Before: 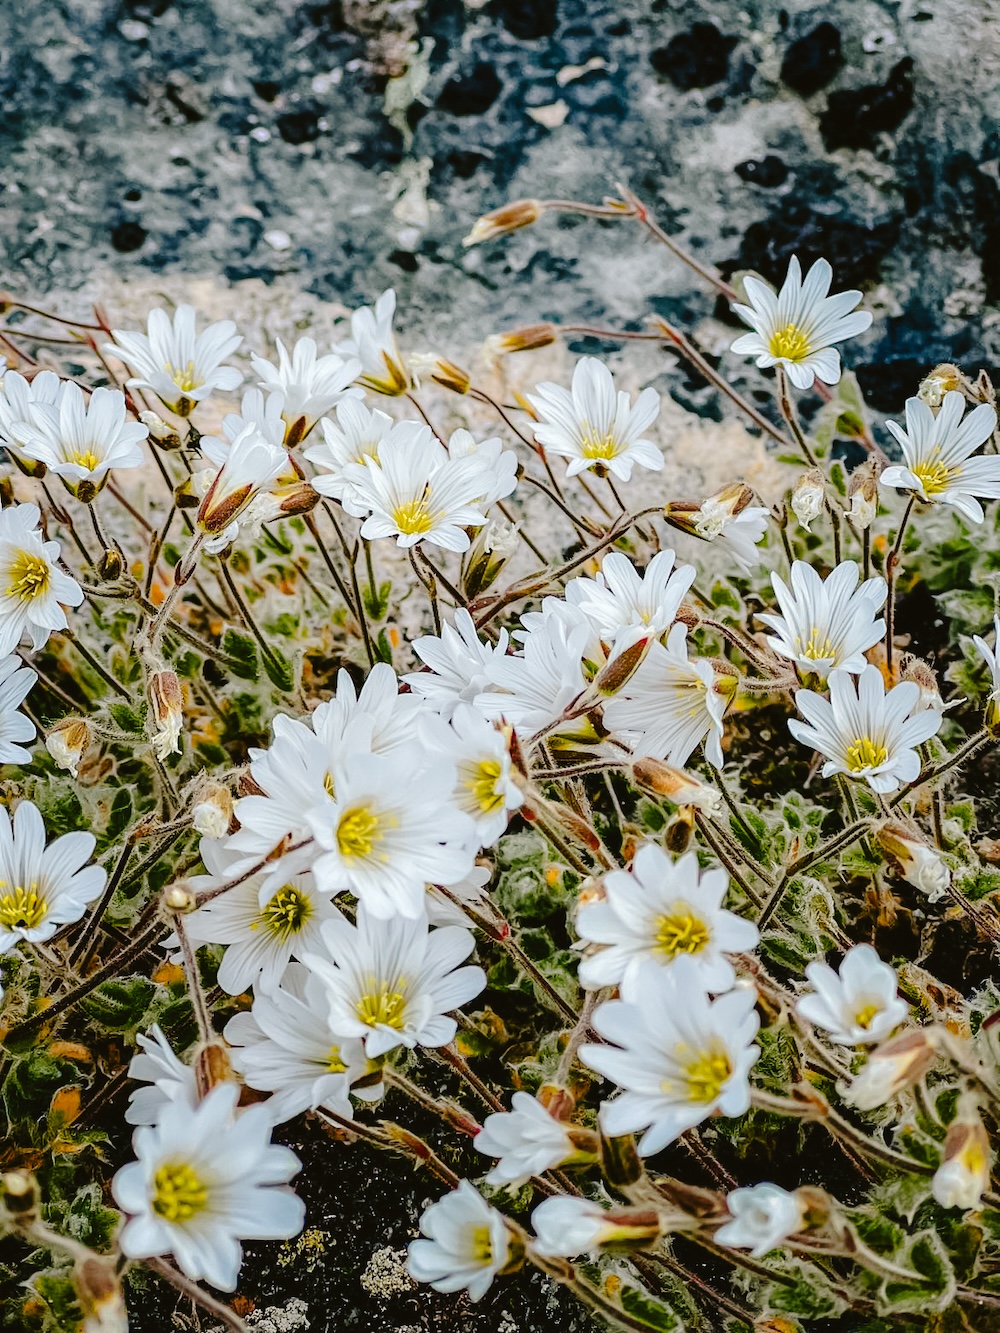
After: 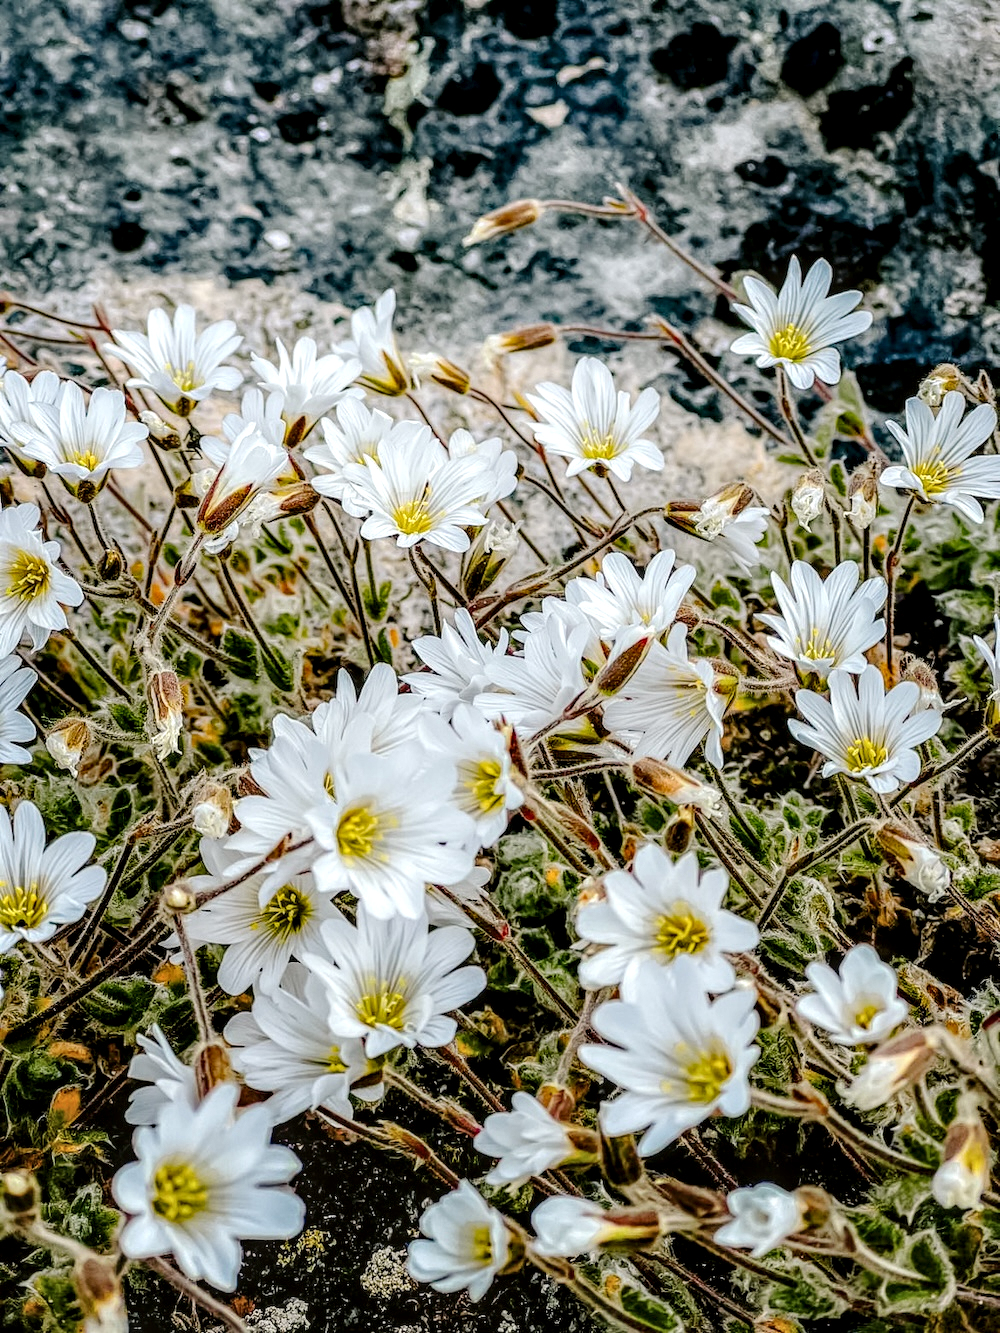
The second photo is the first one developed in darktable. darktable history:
local contrast: detail 156%
